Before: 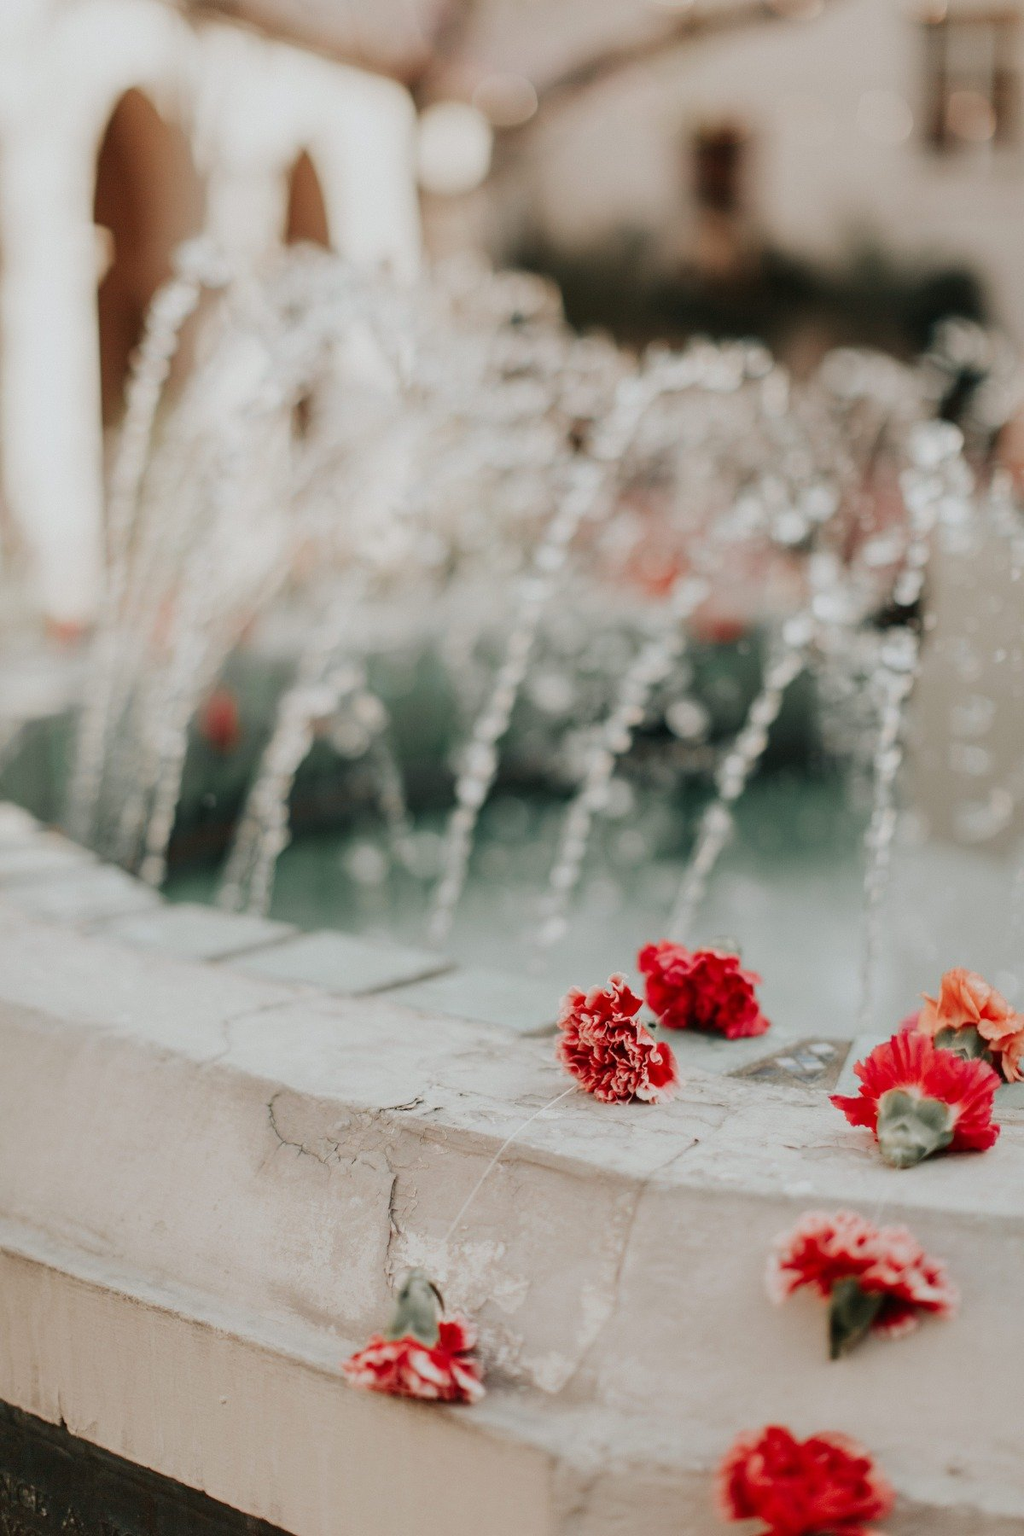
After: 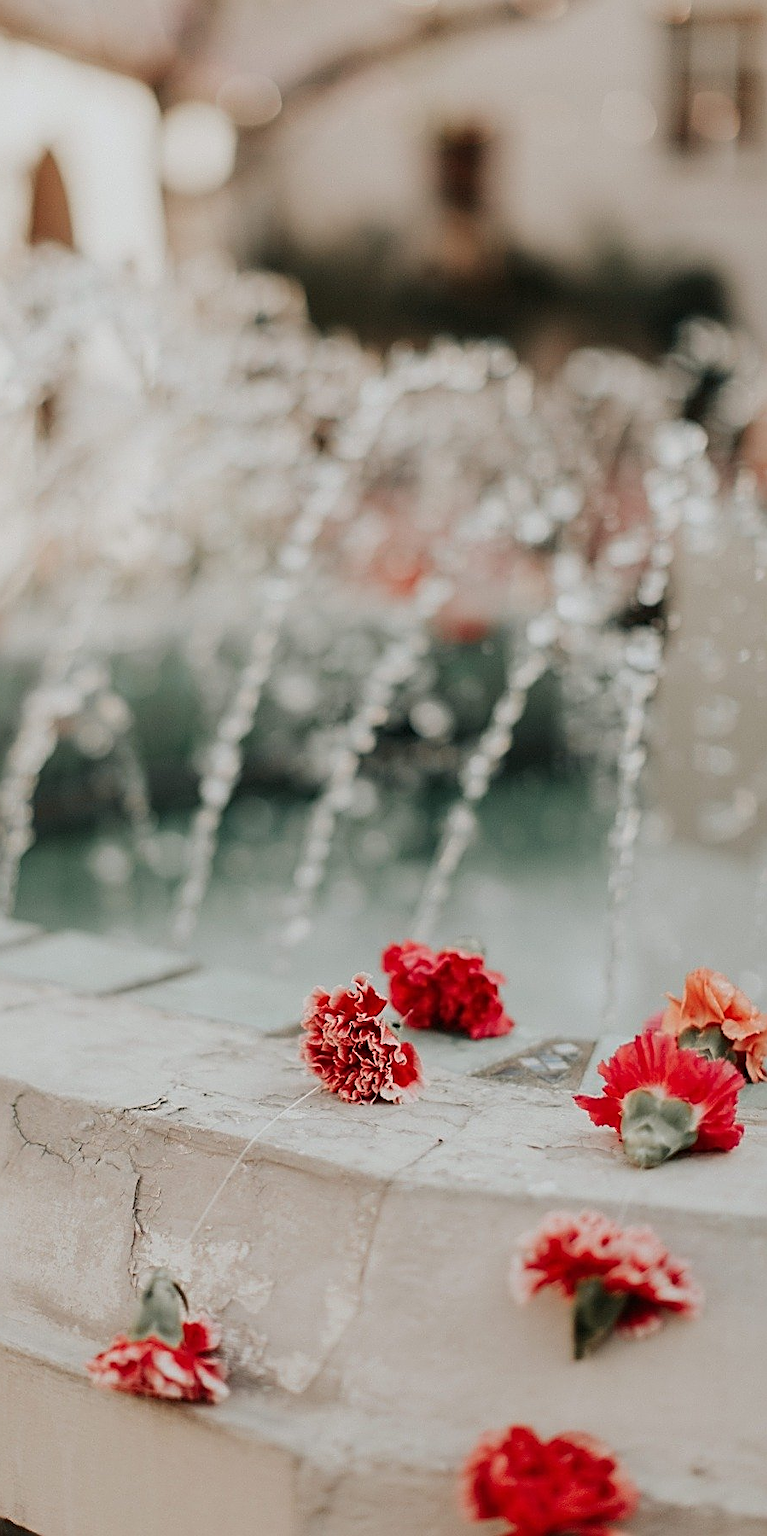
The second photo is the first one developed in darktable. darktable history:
crop and rotate: left 25.081%
sharpen: amount 0.888
